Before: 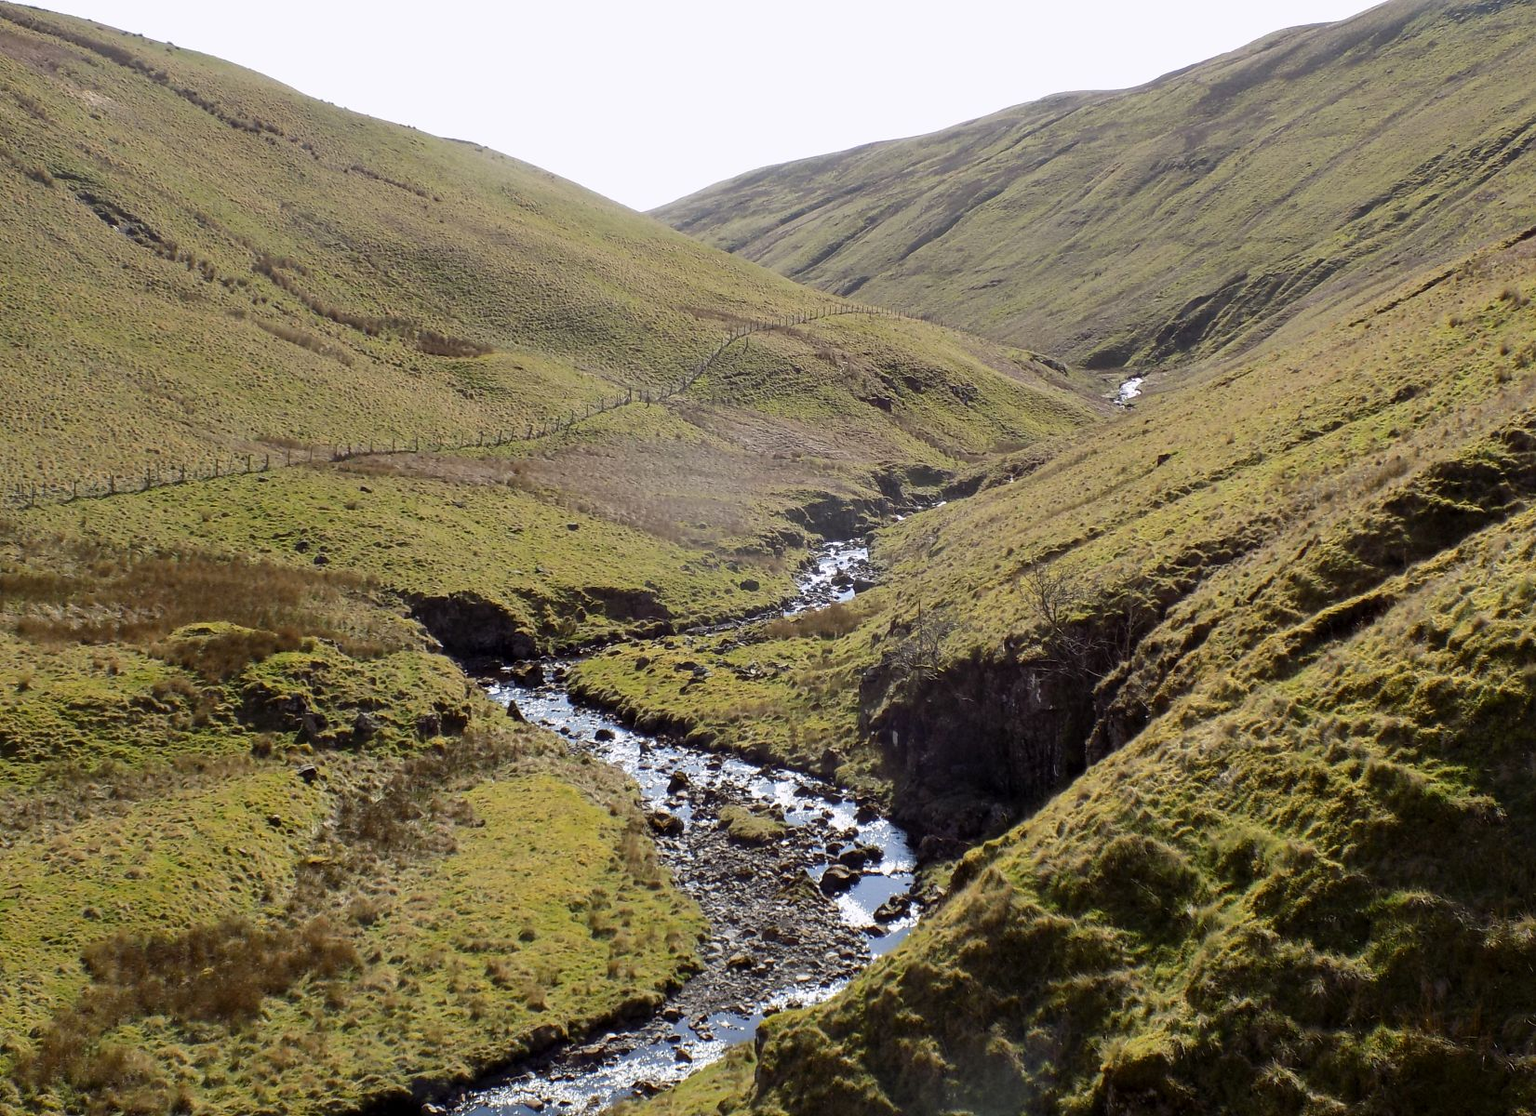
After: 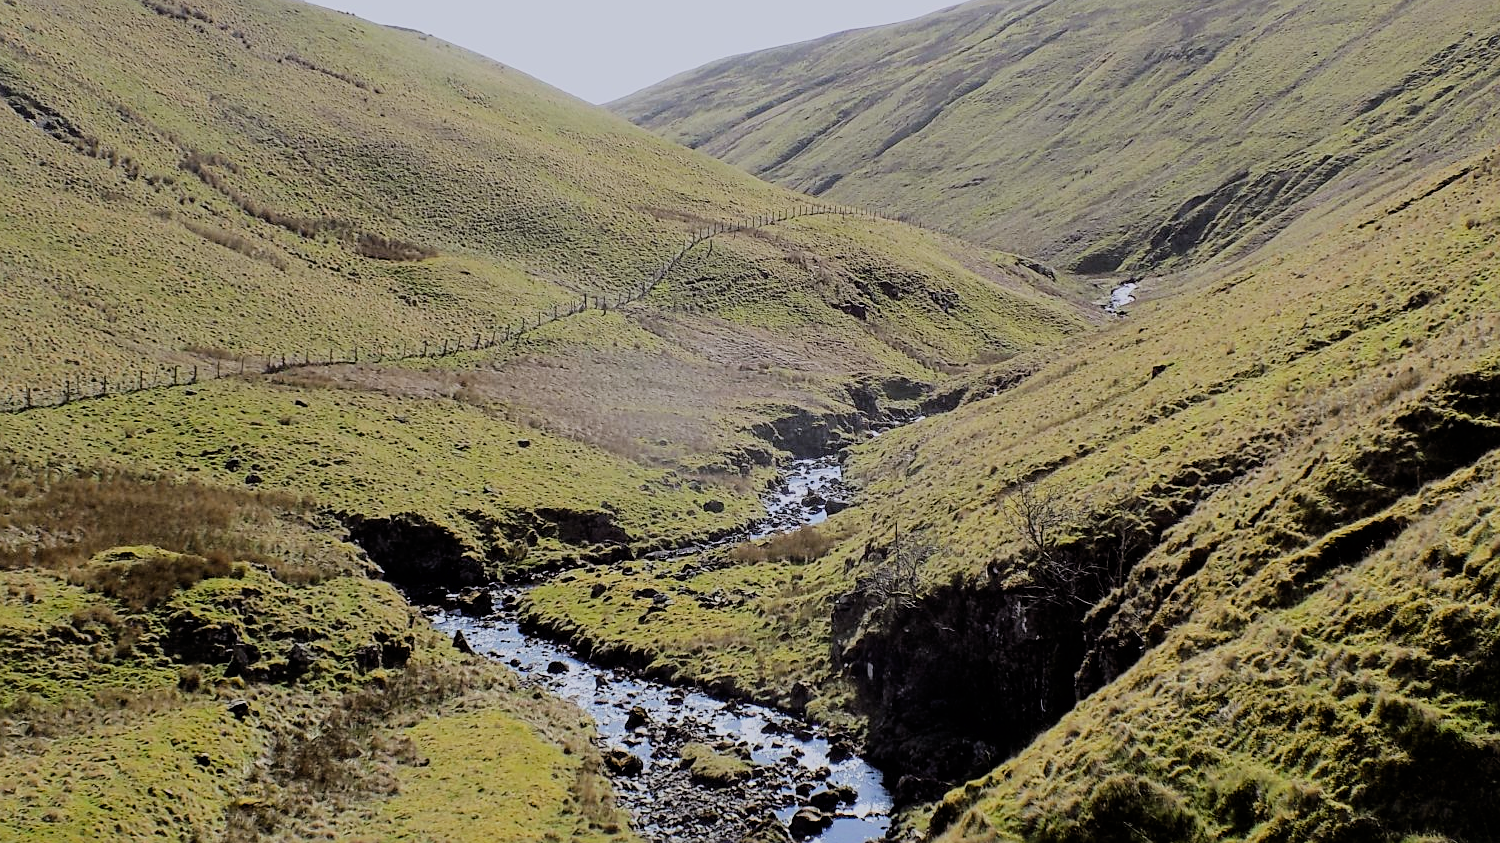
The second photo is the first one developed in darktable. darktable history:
crop: left 5.596%, top 10.314%, right 3.534%, bottom 19.395%
filmic rgb: black relative exposure -6.15 EV, white relative exposure 6.96 EV, hardness 2.23, color science v6 (2022)
white balance: red 0.976, blue 1.04
sharpen: on, module defaults
exposure: black level correction 0, exposure 0.2 EV, compensate exposure bias true, compensate highlight preservation false
